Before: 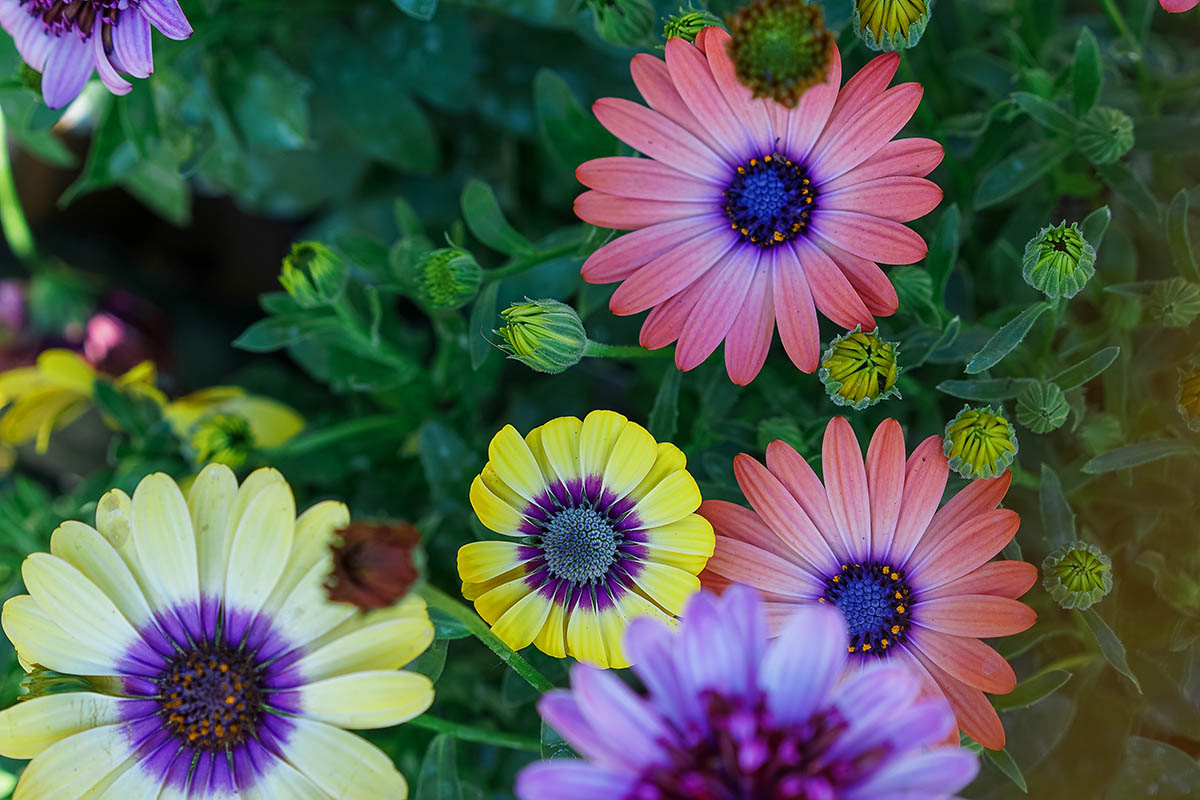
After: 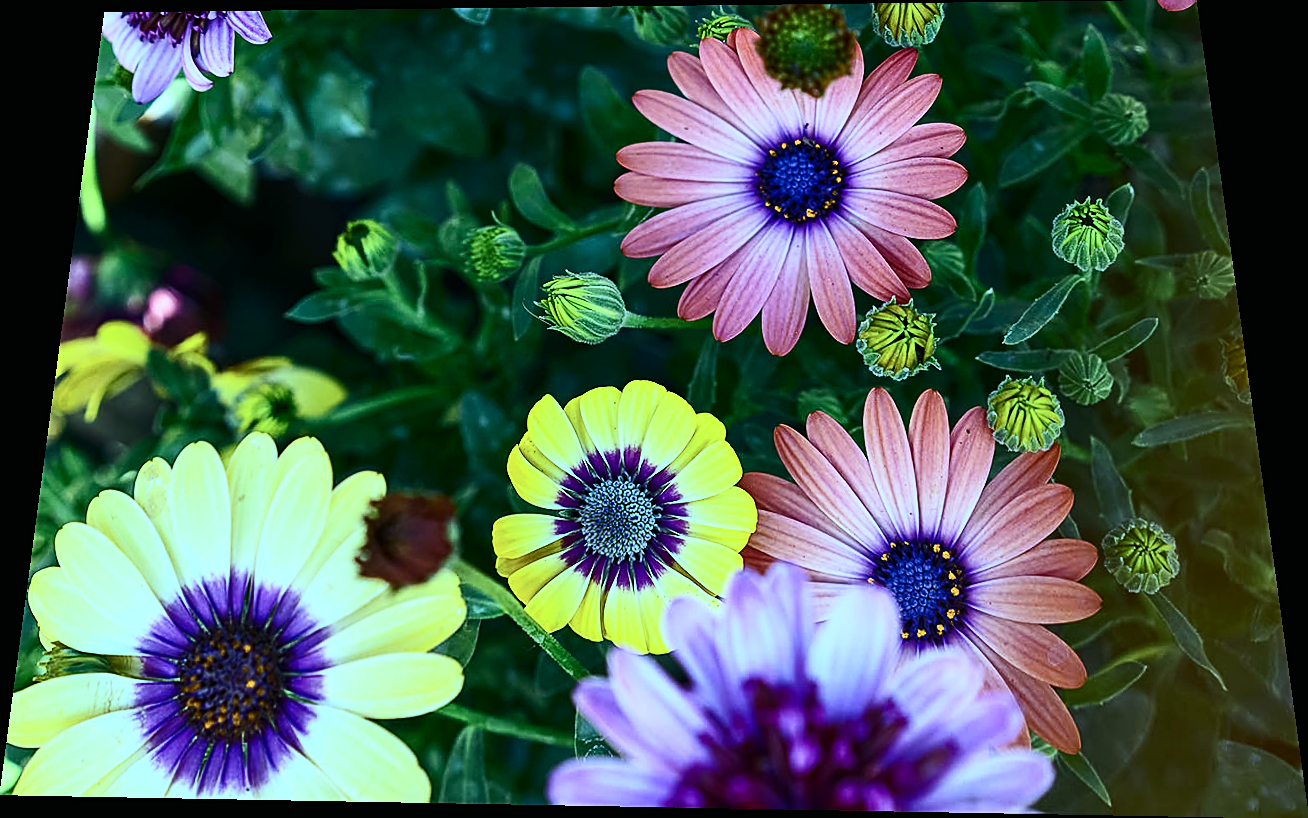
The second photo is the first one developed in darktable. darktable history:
rotate and perspective: rotation 0.128°, lens shift (vertical) -0.181, lens shift (horizontal) -0.044, shear 0.001, automatic cropping off
color balance: mode lift, gamma, gain (sRGB), lift [0.997, 0.979, 1.021, 1.011], gamma [1, 1.084, 0.916, 0.998], gain [1, 0.87, 1.13, 1.101], contrast 4.55%, contrast fulcrum 38.24%, output saturation 104.09%
sharpen: on, module defaults
contrast brightness saturation: contrast 0.39, brightness 0.1
